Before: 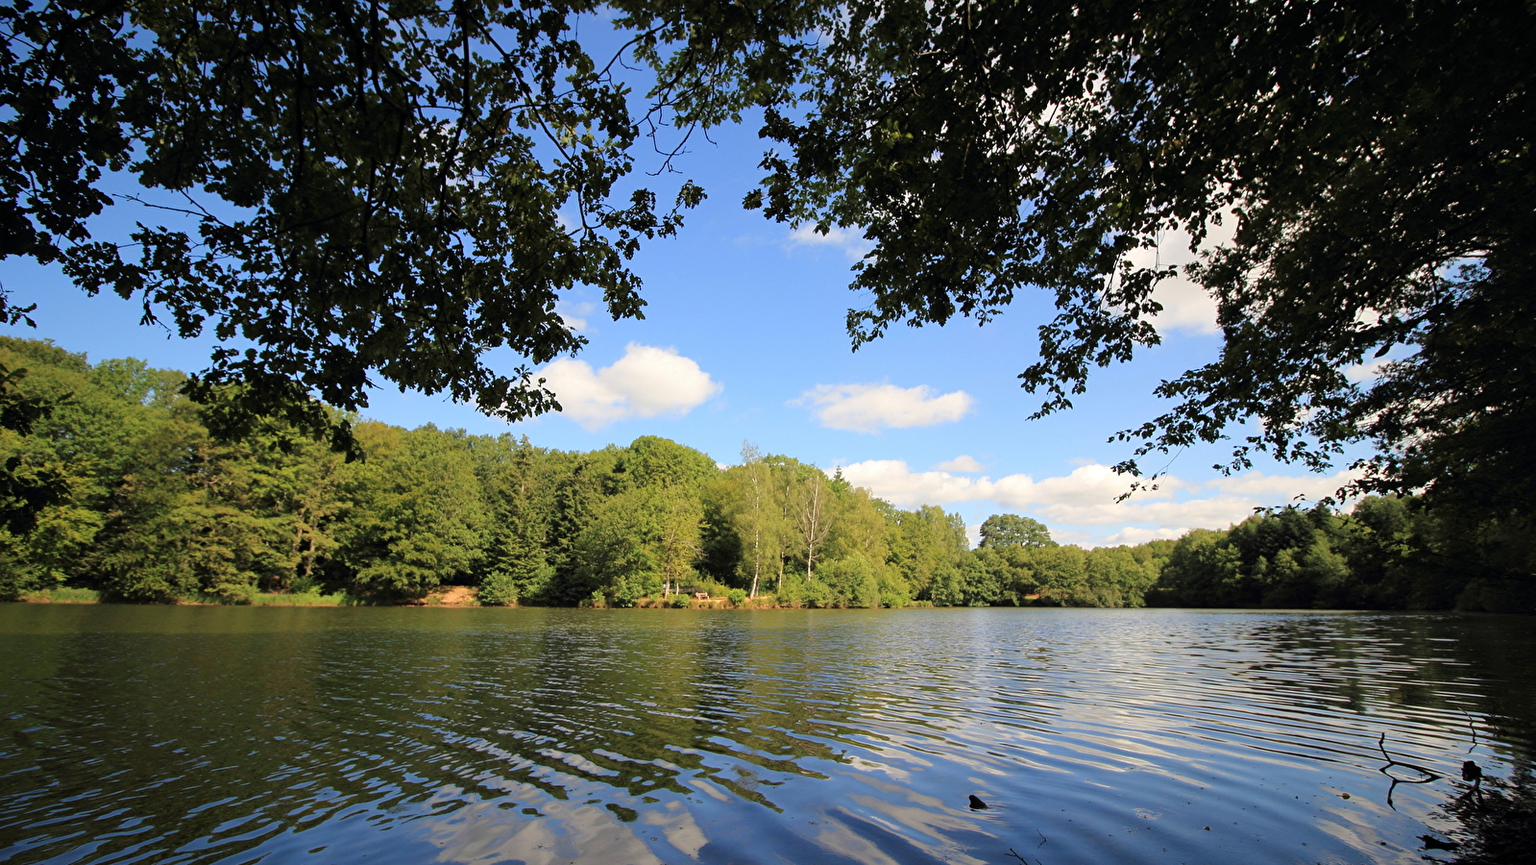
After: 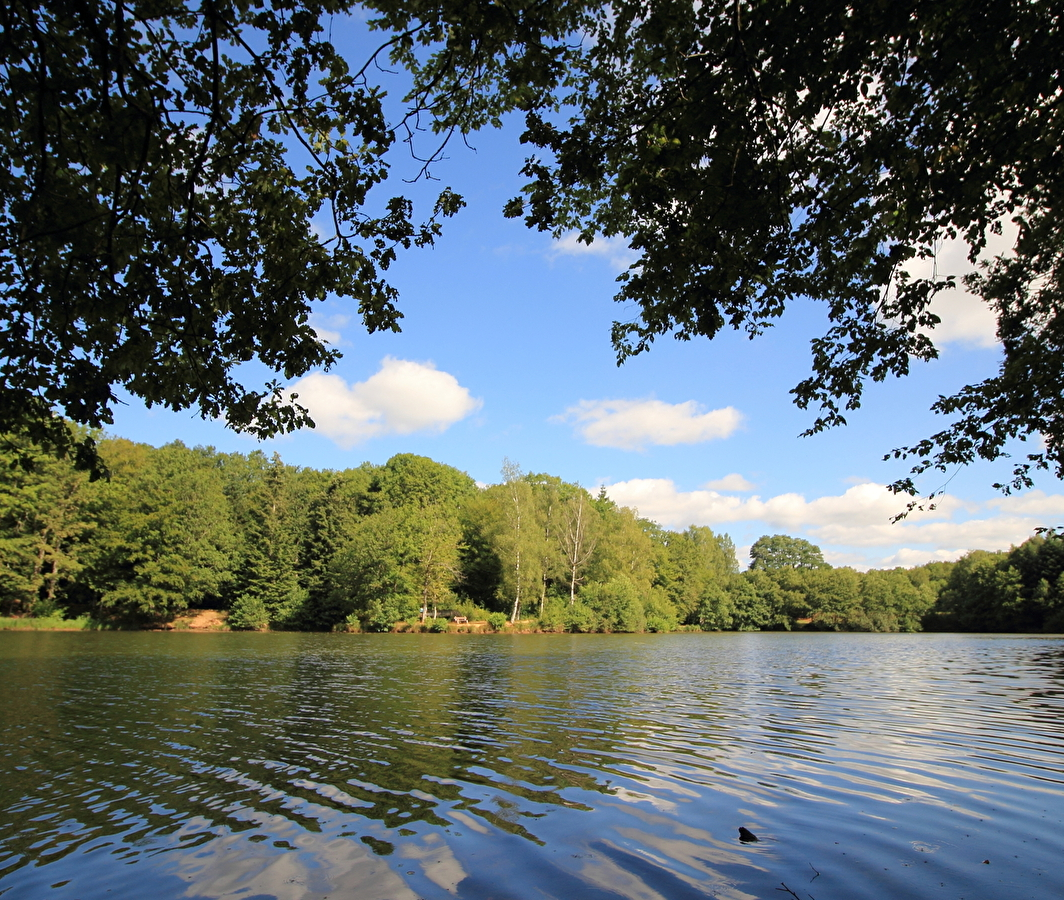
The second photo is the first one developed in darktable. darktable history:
white balance: emerald 1
crop: left 16.899%, right 16.556%
